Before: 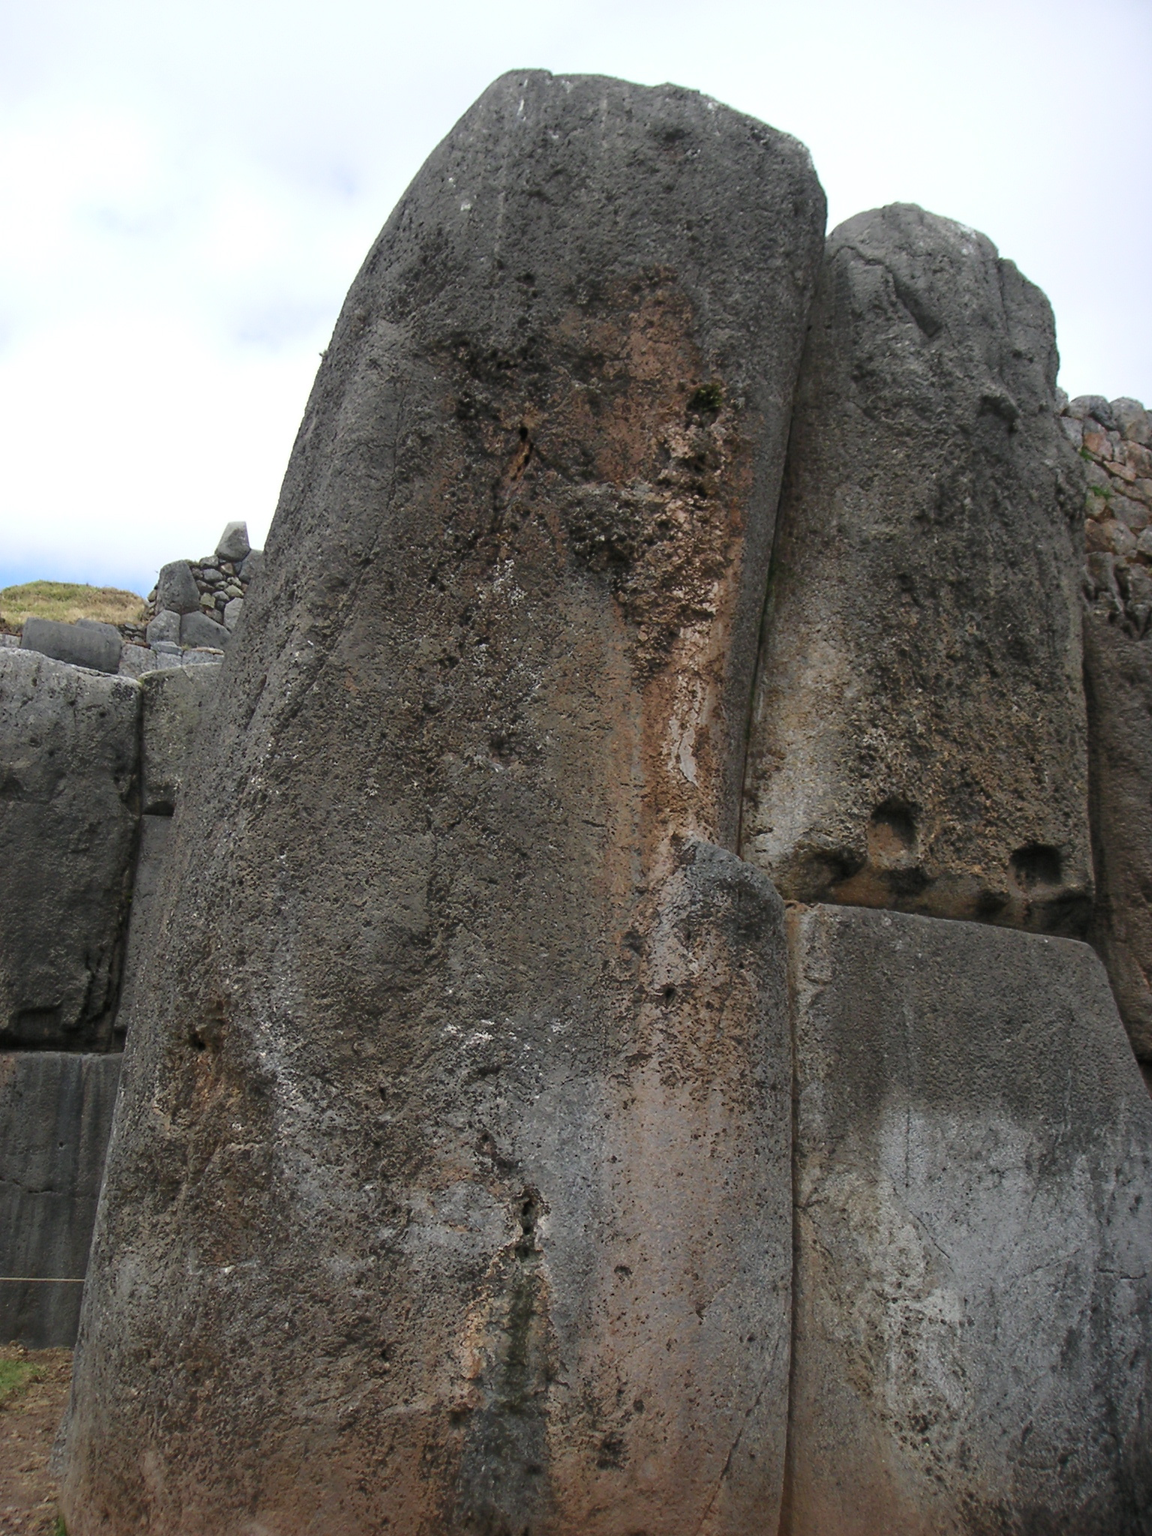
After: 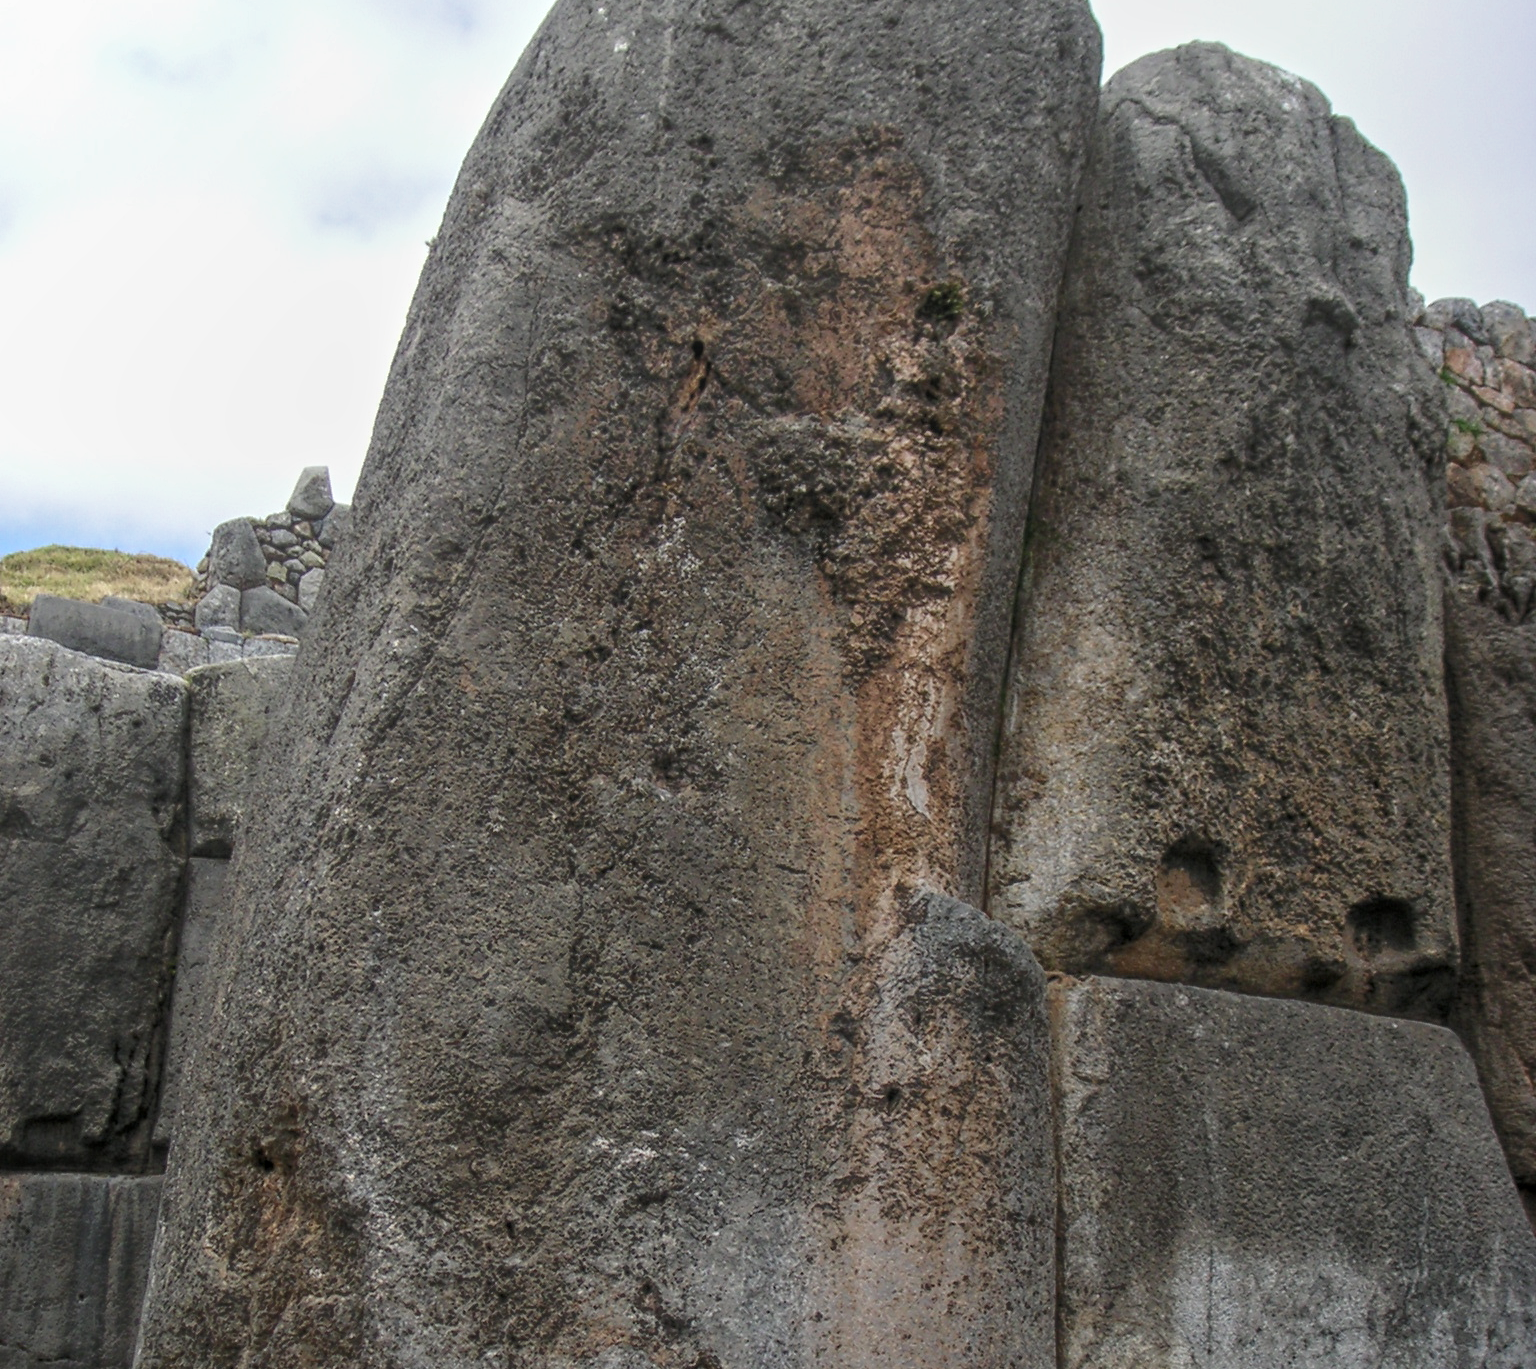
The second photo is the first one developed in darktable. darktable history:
crop: top 11.184%, bottom 21.928%
local contrast: highlights 66%, shadows 35%, detail 166%, midtone range 0.2
